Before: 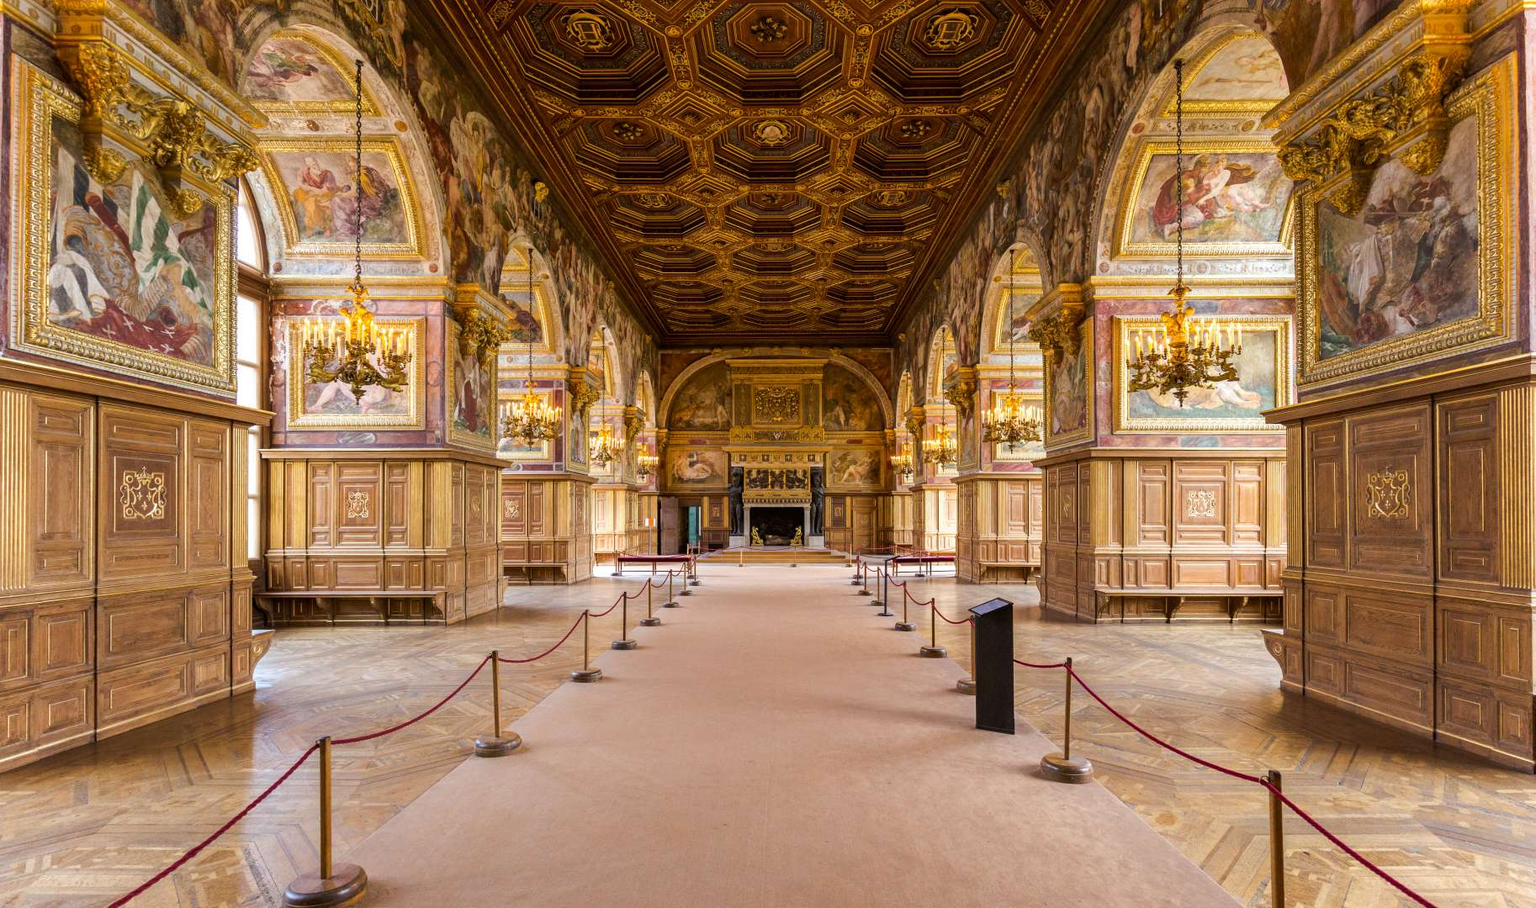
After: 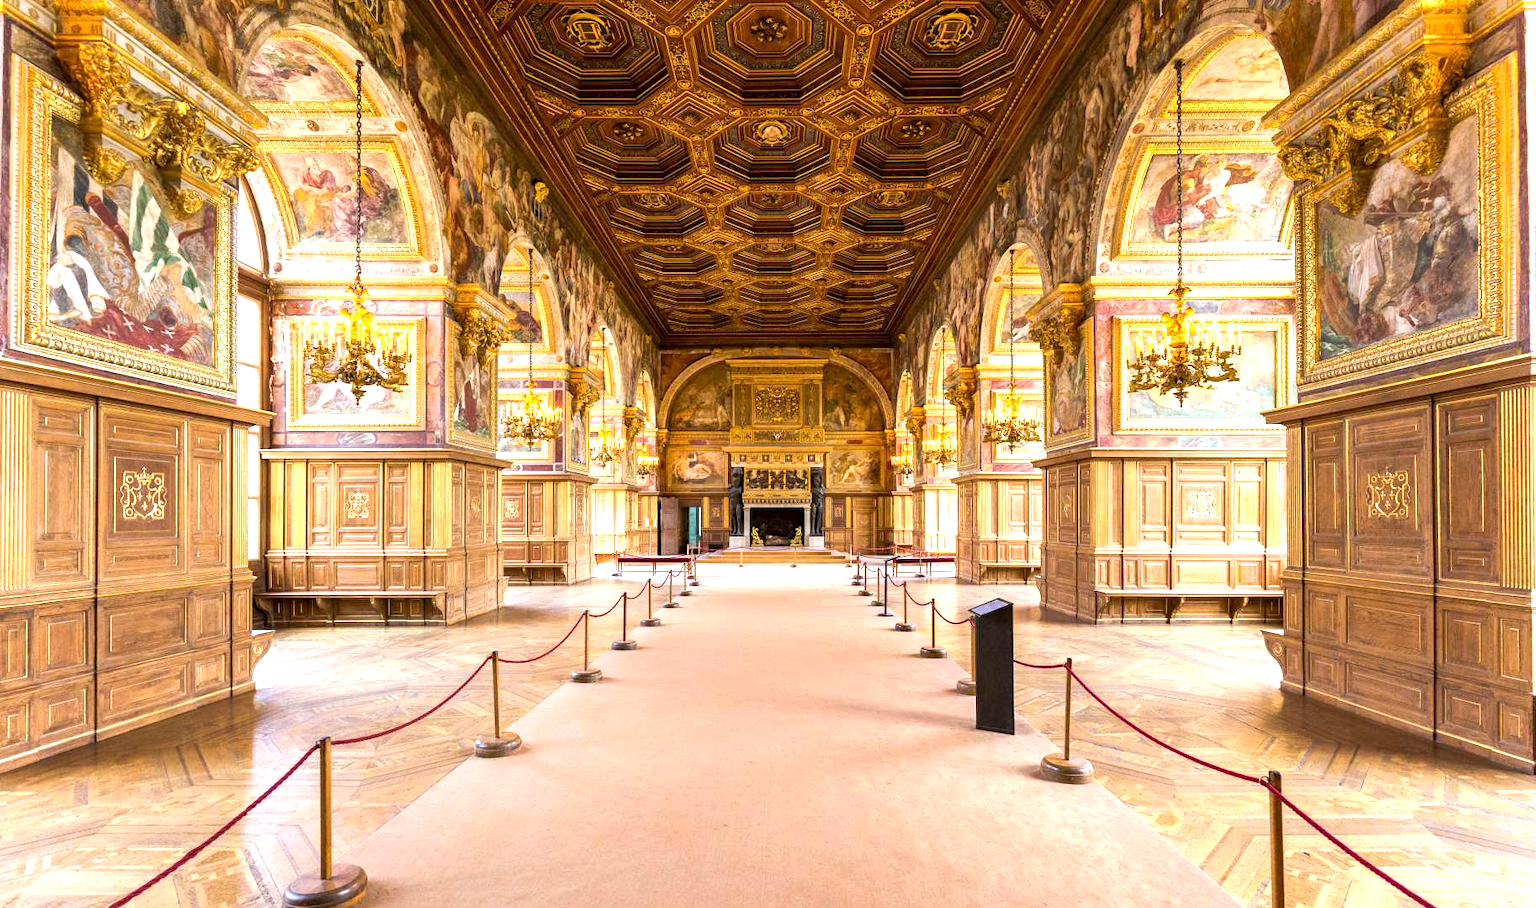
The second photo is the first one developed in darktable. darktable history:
exposure: black level correction 0.001, exposure 1.045 EV, compensate exposure bias true, compensate highlight preservation false
